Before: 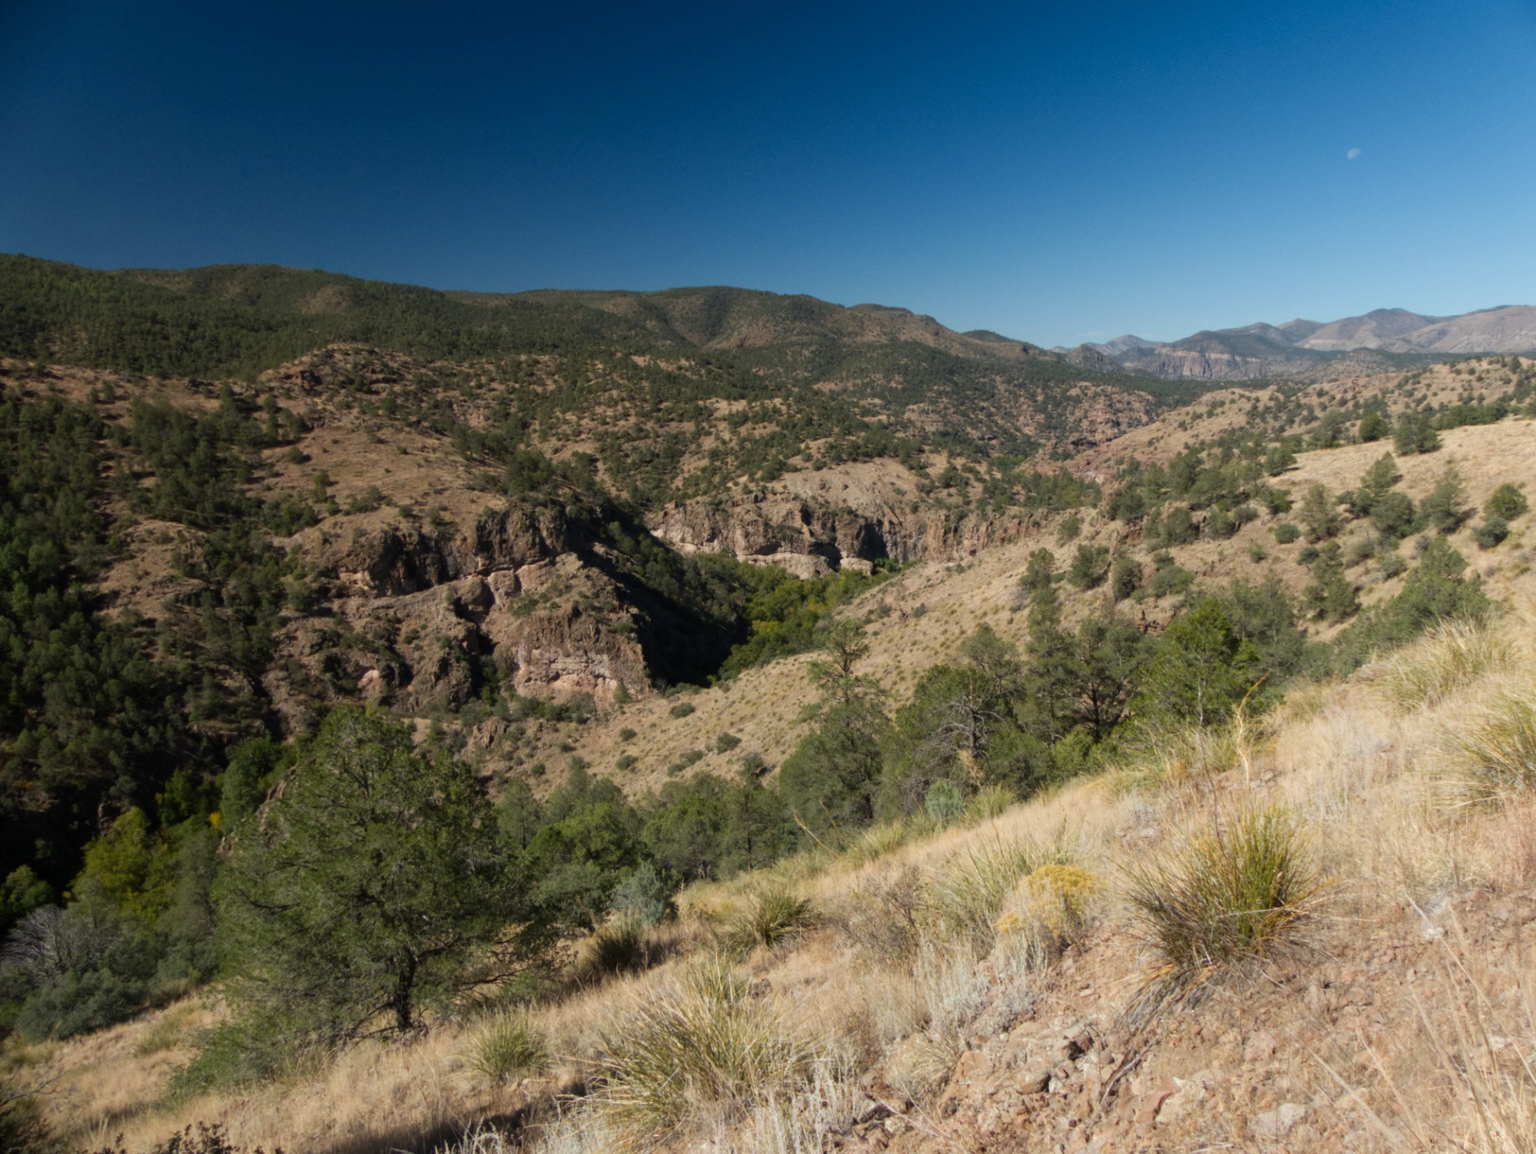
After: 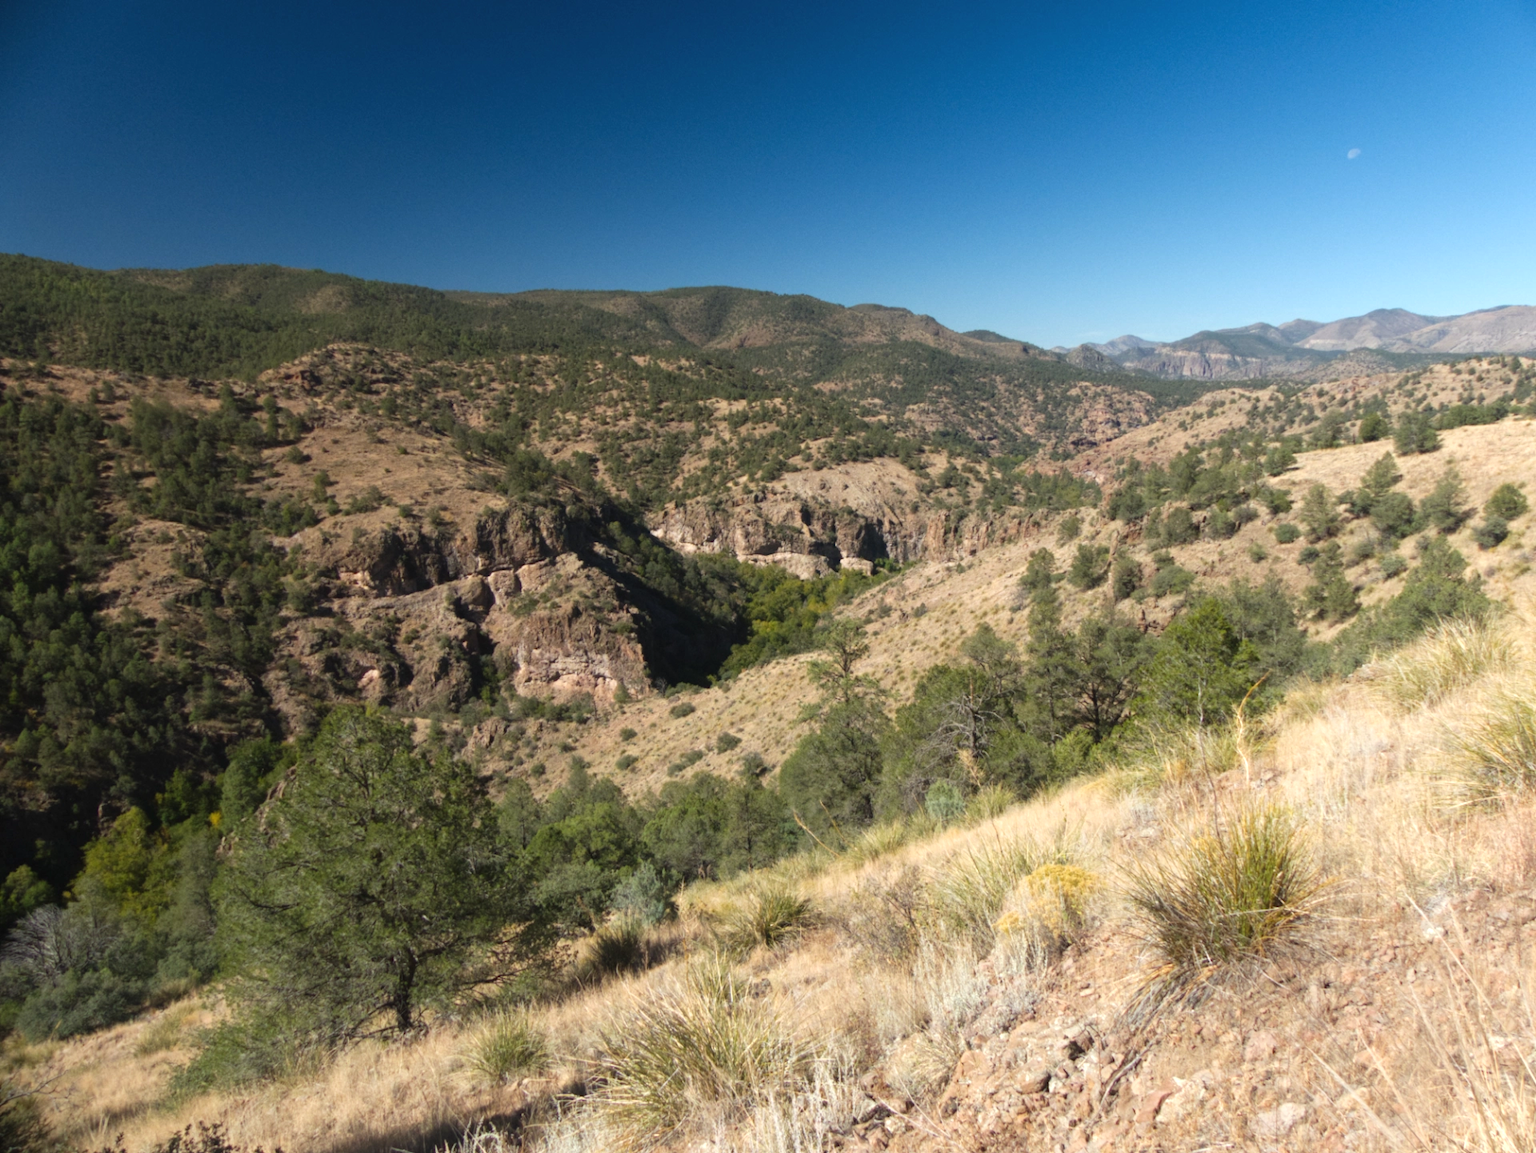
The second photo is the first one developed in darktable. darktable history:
exposure: black level correction -0.002, exposure 0.541 EV, compensate highlight preservation false
